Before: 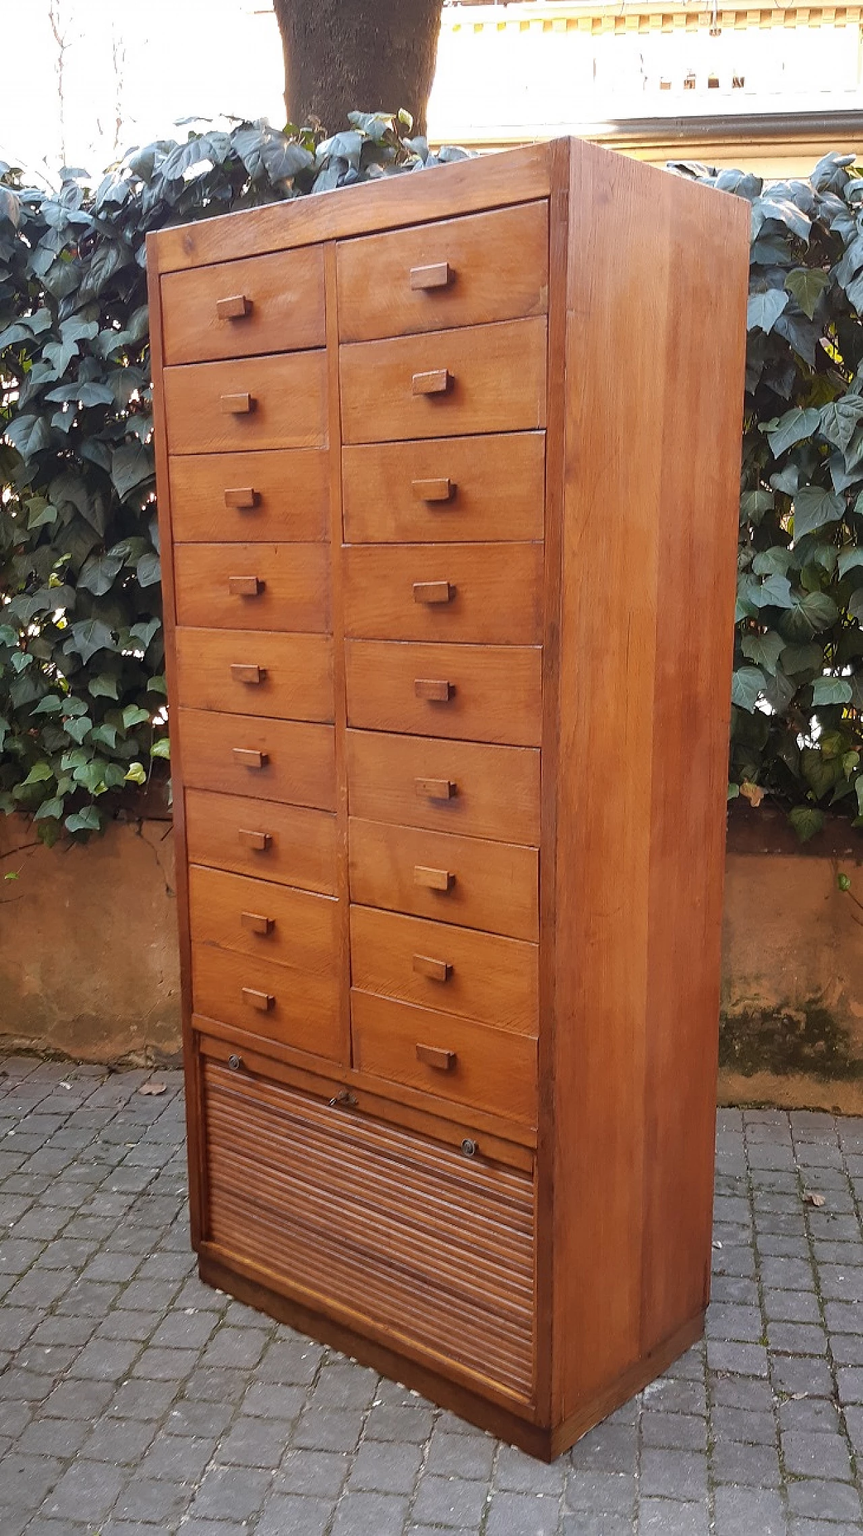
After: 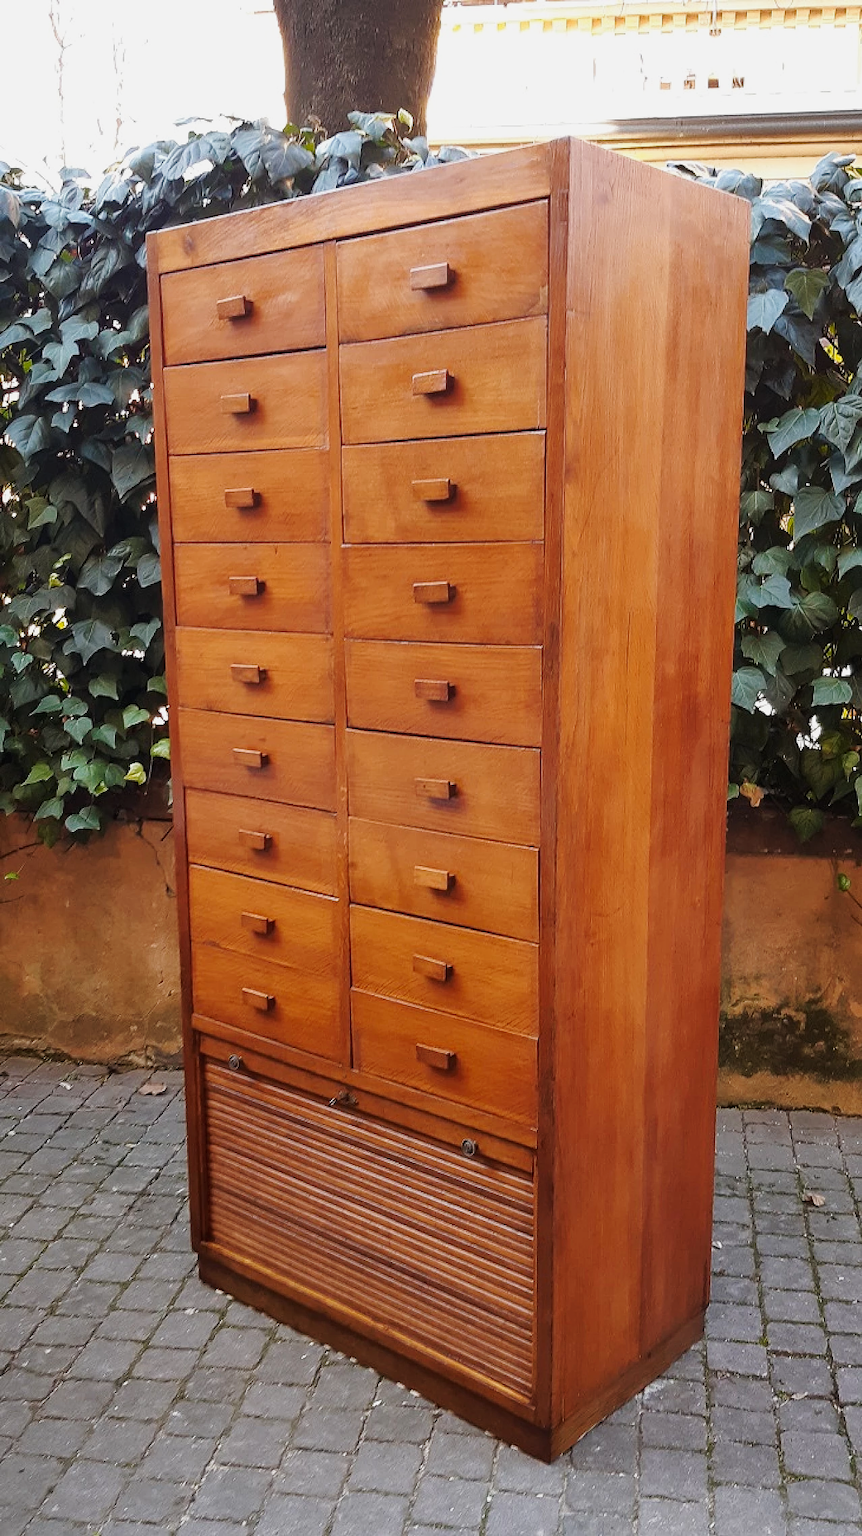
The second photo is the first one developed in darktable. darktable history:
tone curve: curves: ch0 [(0, 0) (0.087, 0.054) (0.281, 0.245) (0.506, 0.526) (0.8, 0.824) (0.994, 0.955)]; ch1 [(0, 0) (0.27, 0.195) (0.406, 0.435) (0.452, 0.474) (0.495, 0.5) (0.514, 0.508) (0.563, 0.584) (0.654, 0.689) (1, 1)]; ch2 [(0, 0) (0.269, 0.299) (0.459, 0.441) (0.498, 0.499) (0.523, 0.52) (0.551, 0.549) (0.633, 0.625) (0.659, 0.681) (0.718, 0.764) (1, 1)], preserve colors none
